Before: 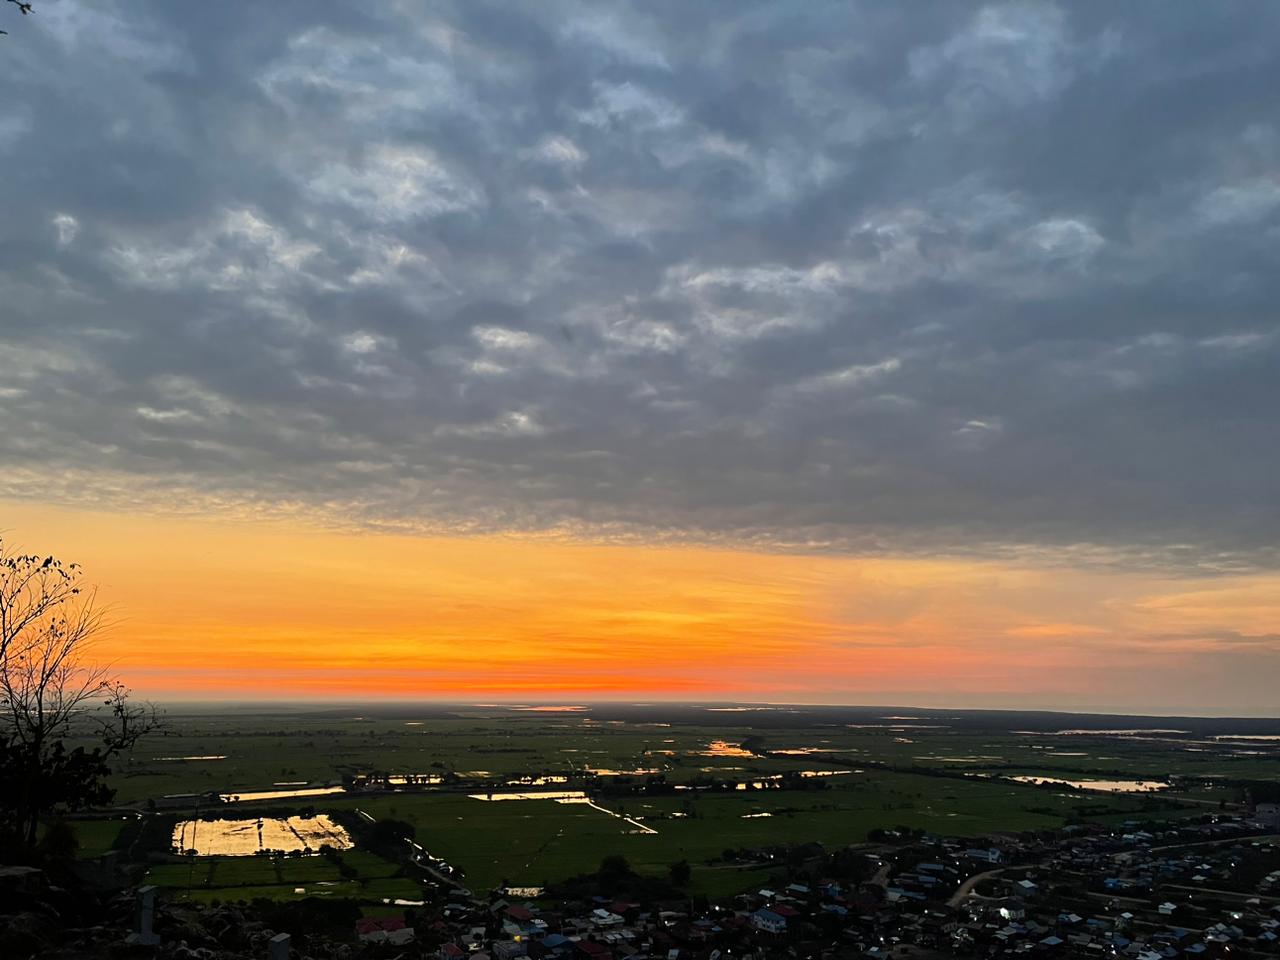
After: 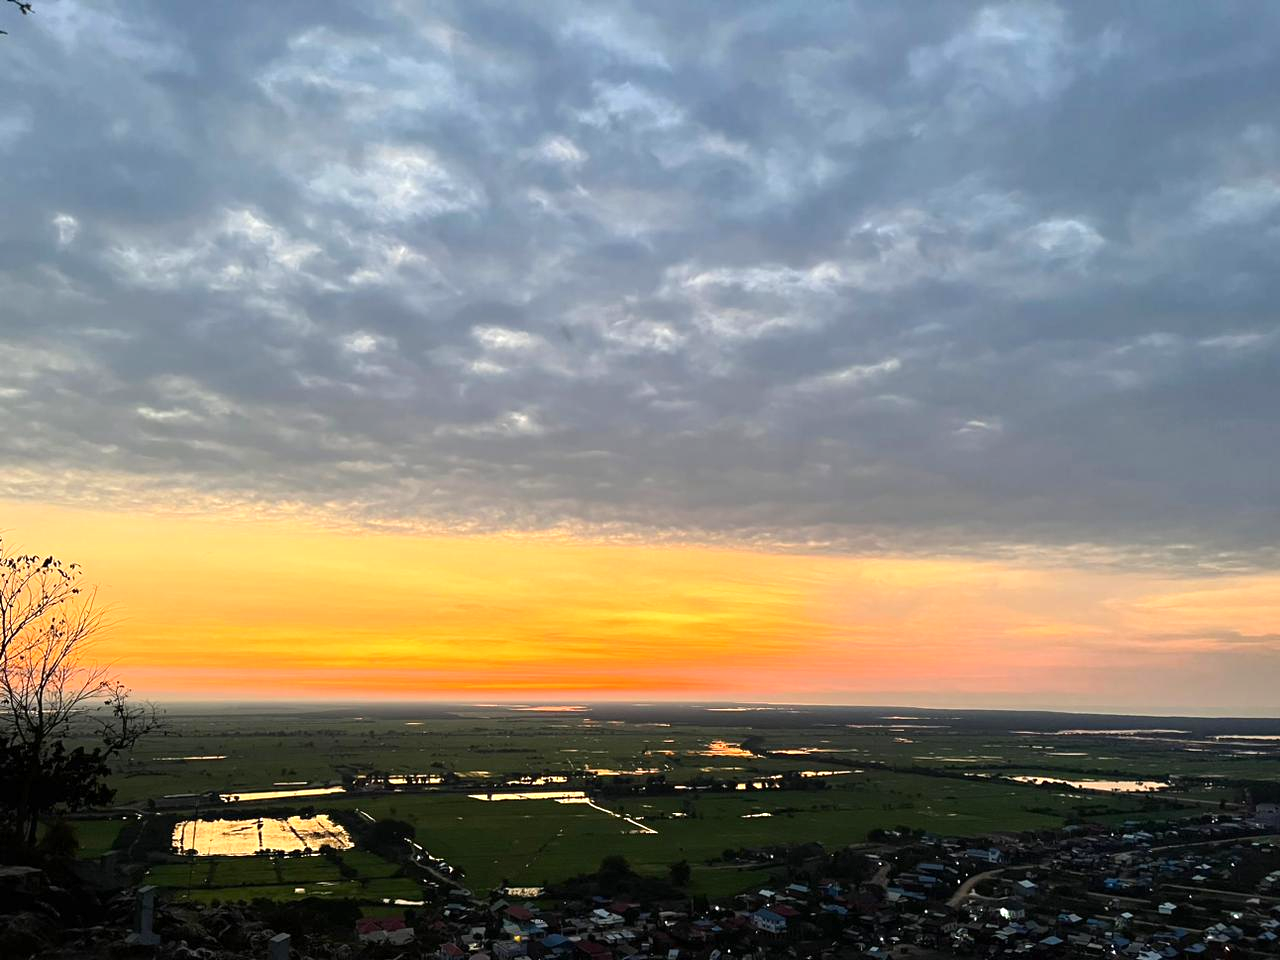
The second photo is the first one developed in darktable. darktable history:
exposure: exposure 0.607 EV, compensate highlight preservation false
